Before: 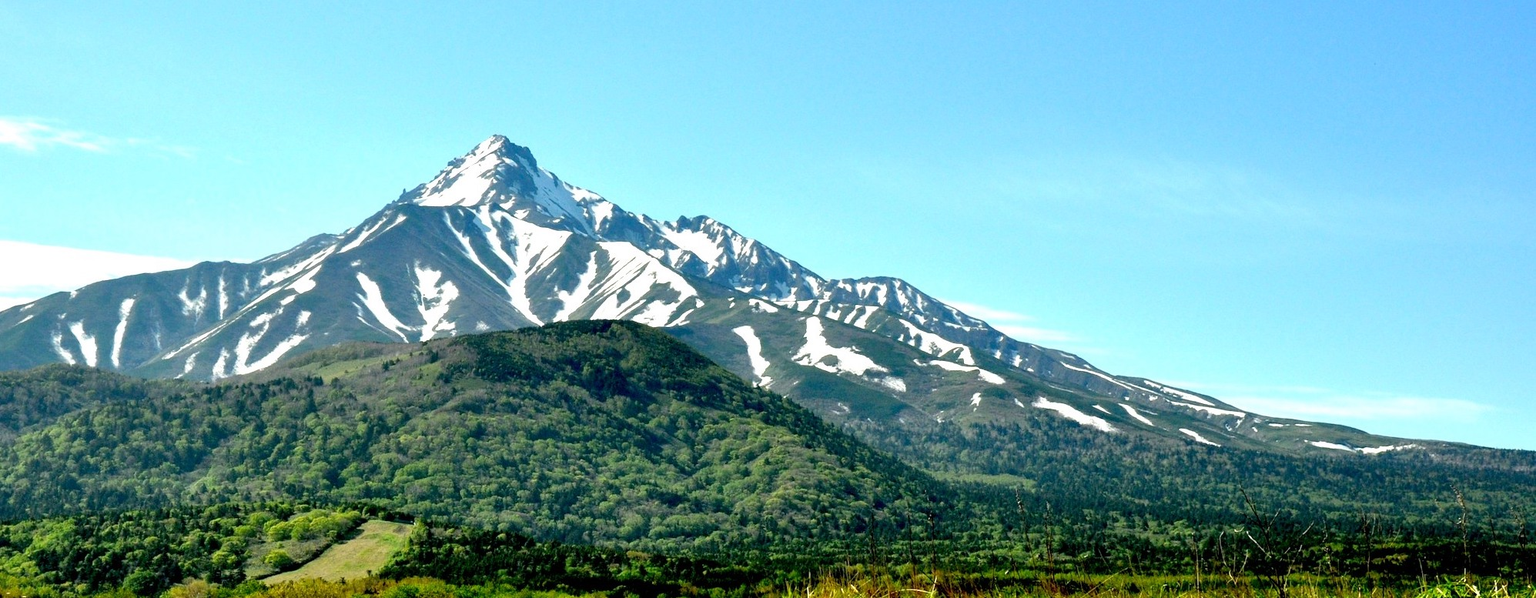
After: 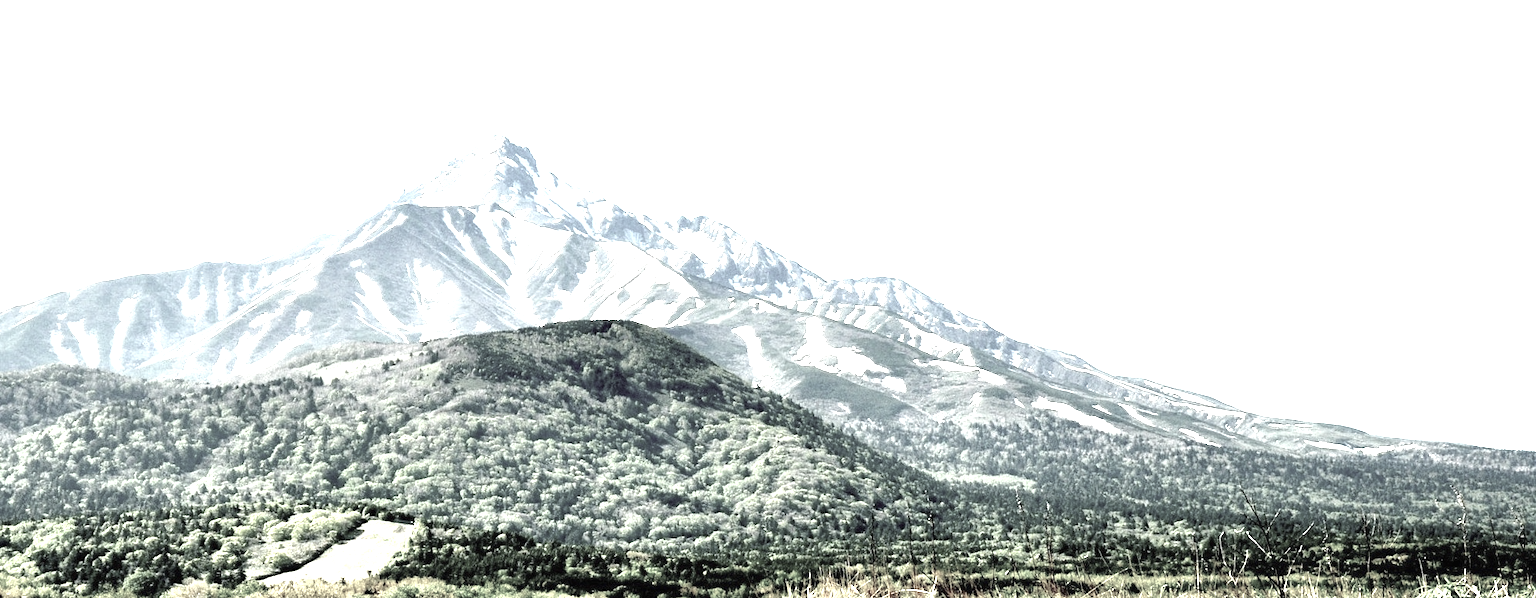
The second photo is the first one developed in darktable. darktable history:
exposure: black level correction 0, exposure 2.103 EV, compensate exposure bias true, compensate highlight preservation false
color correction: highlights b* 0.036, saturation 0.22
shadows and highlights: shadows 25.63, highlights -23.19, highlights color adjustment 0.006%
